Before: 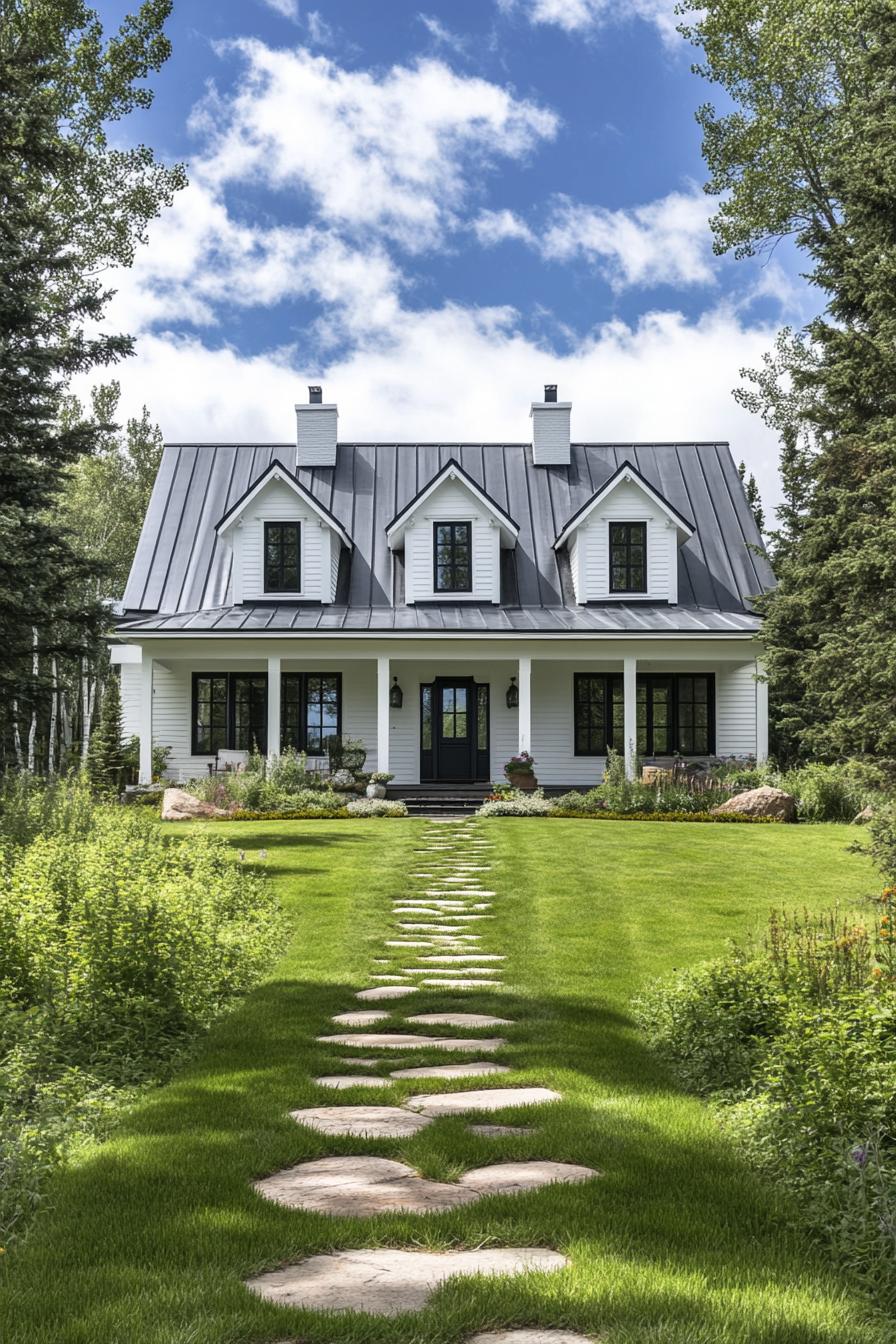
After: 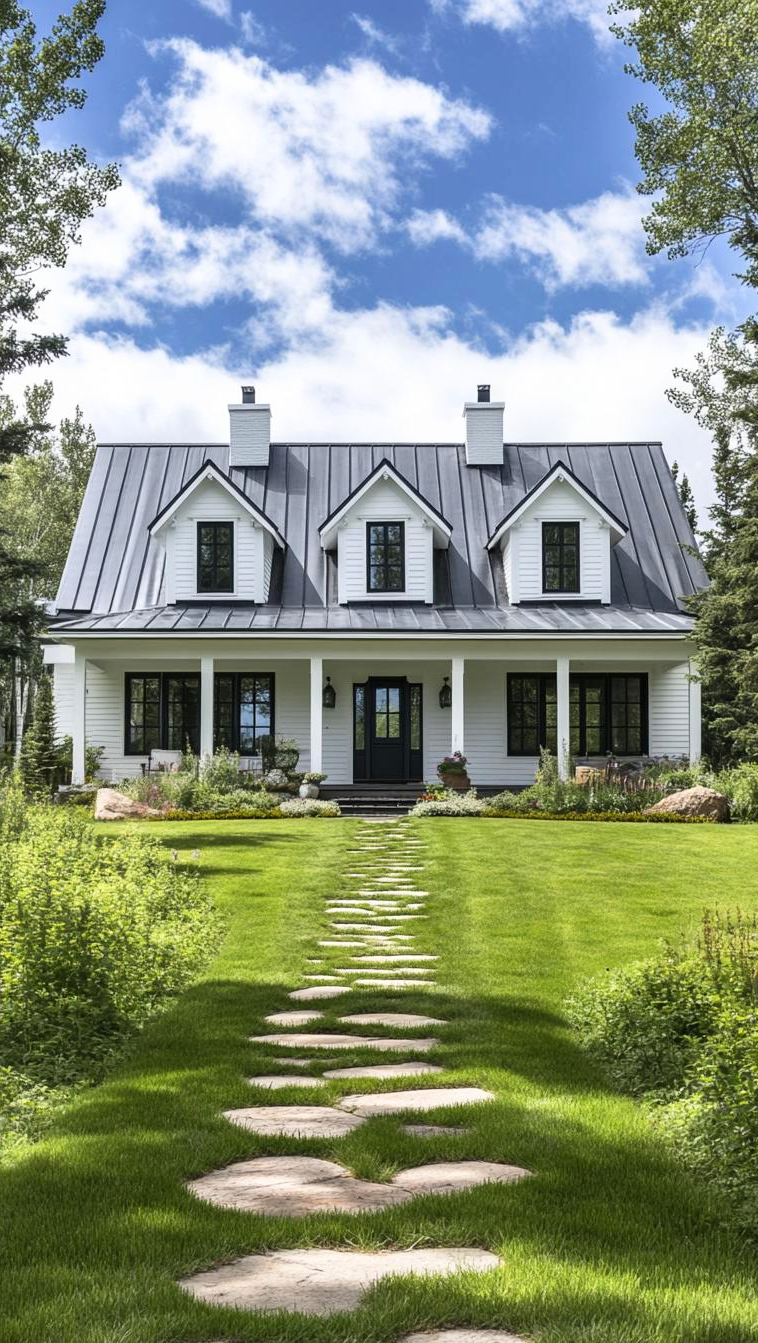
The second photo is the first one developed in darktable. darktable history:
crop: left 7.518%, right 7.832%
contrast brightness saturation: contrast 0.102, brightness 0.037, saturation 0.088
